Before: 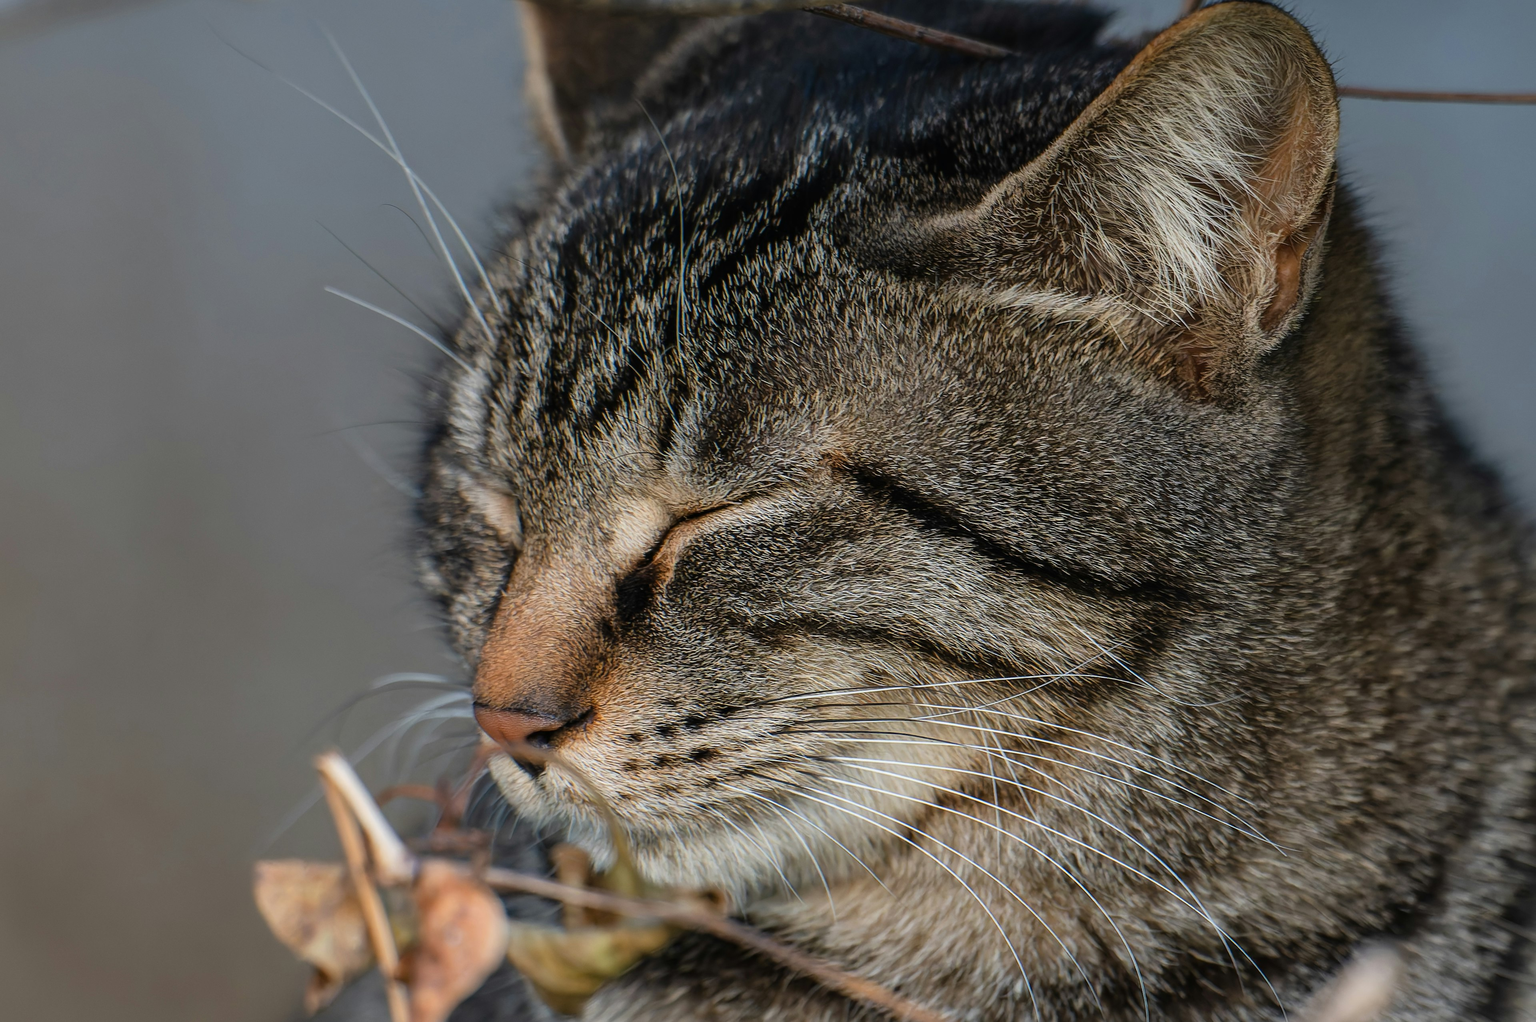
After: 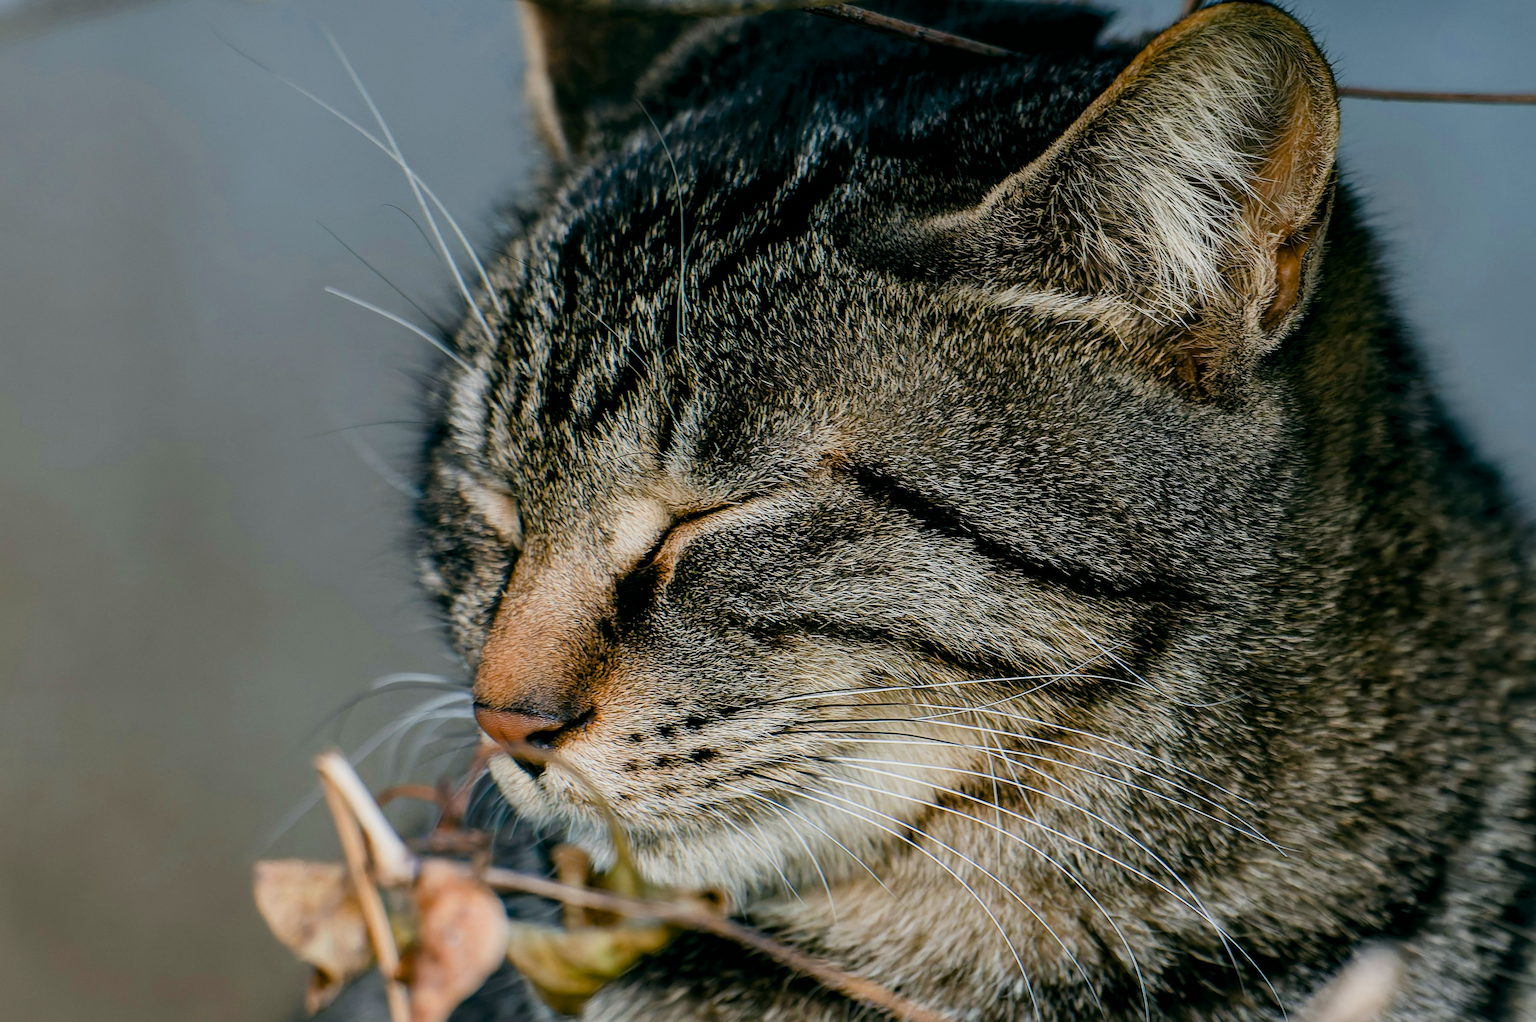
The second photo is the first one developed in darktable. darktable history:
filmic rgb: black relative exposure -7.65 EV, white relative exposure 4.56 EV, hardness 3.61, contrast 0.997
color balance rgb: global offset › luminance -0.344%, global offset › chroma 0.116%, global offset › hue 166.28°, perceptual saturation grading › global saturation 20%, perceptual saturation grading › highlights -50.214%, perceptual saturation grading › shadows 31.028%, perceptual brilliance grading › global brilliance -4.719%, perceptual brilliance grading › highlights 24.497%, perceptual brilliance grading › mid-tones 7.192%, perceptual brilliance grading › shadows -4.854%, global vibrance 20%
